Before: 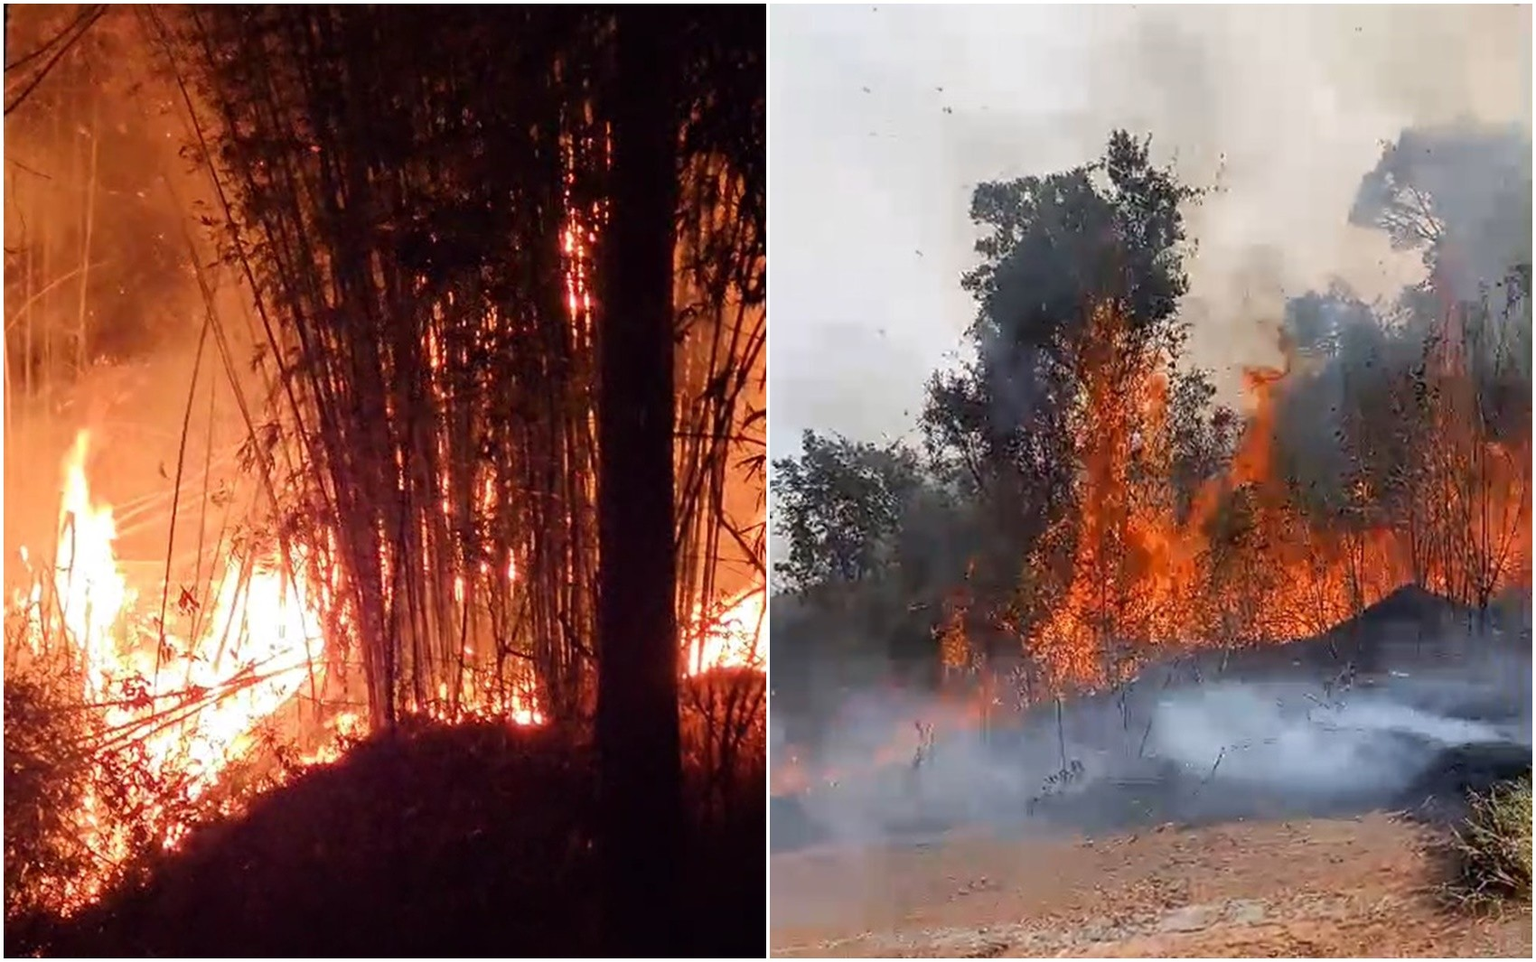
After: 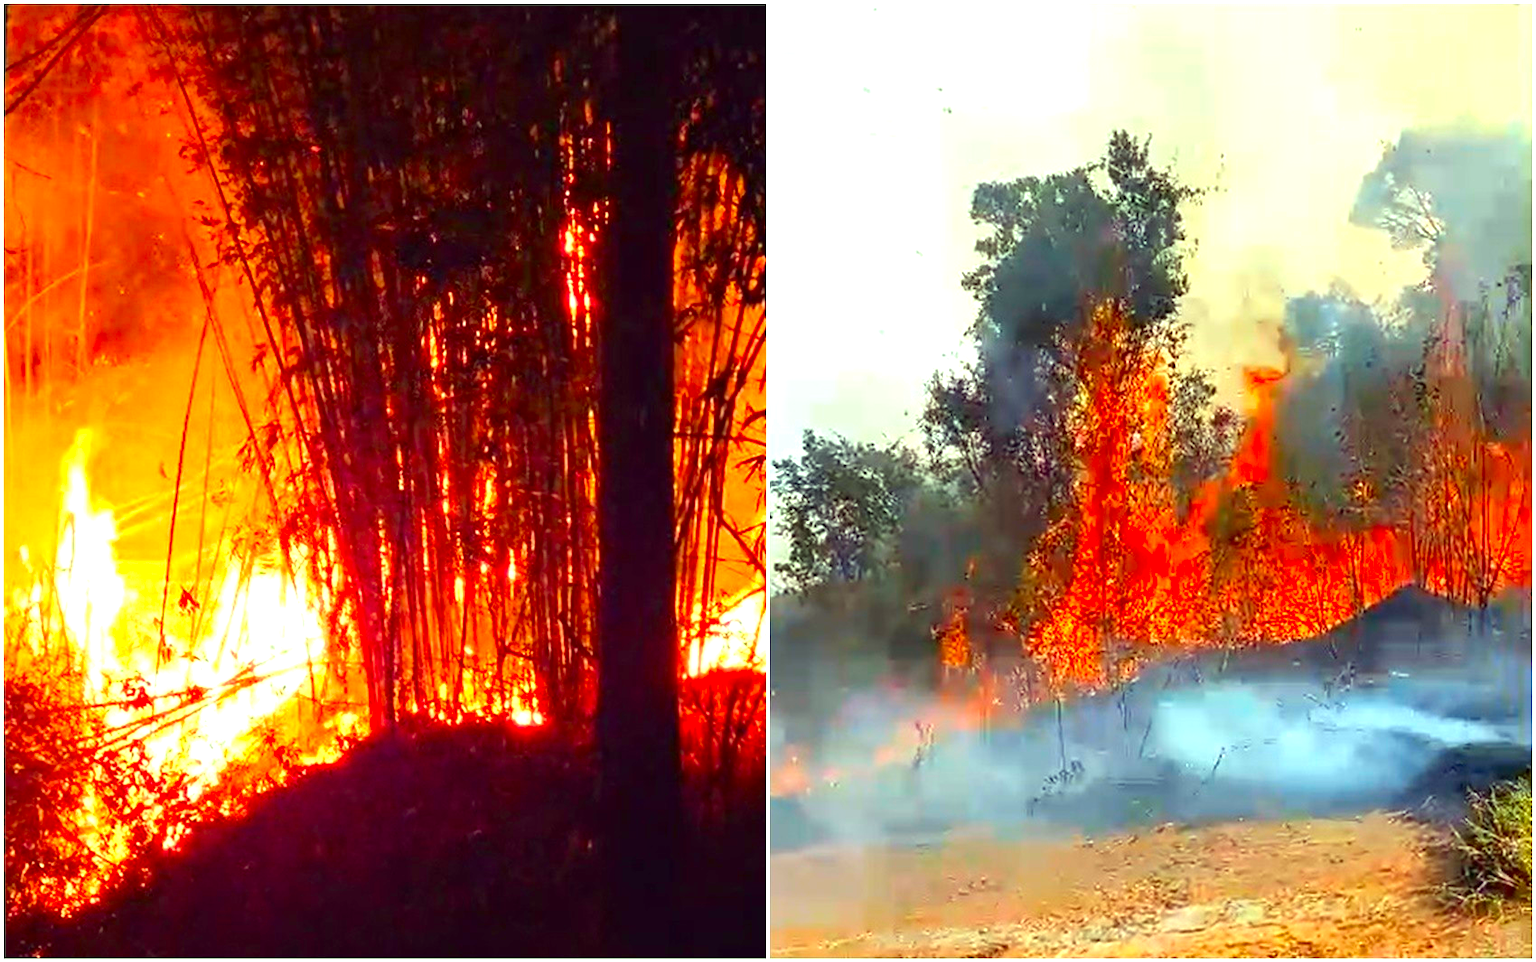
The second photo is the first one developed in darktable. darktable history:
color correction: highlights a* -10.77, highlights b* 9.8, saturation 1.72
exposure: black level correction 0, exposure 1 EV, compensate exposure bias true, compensate highlight preservation false
